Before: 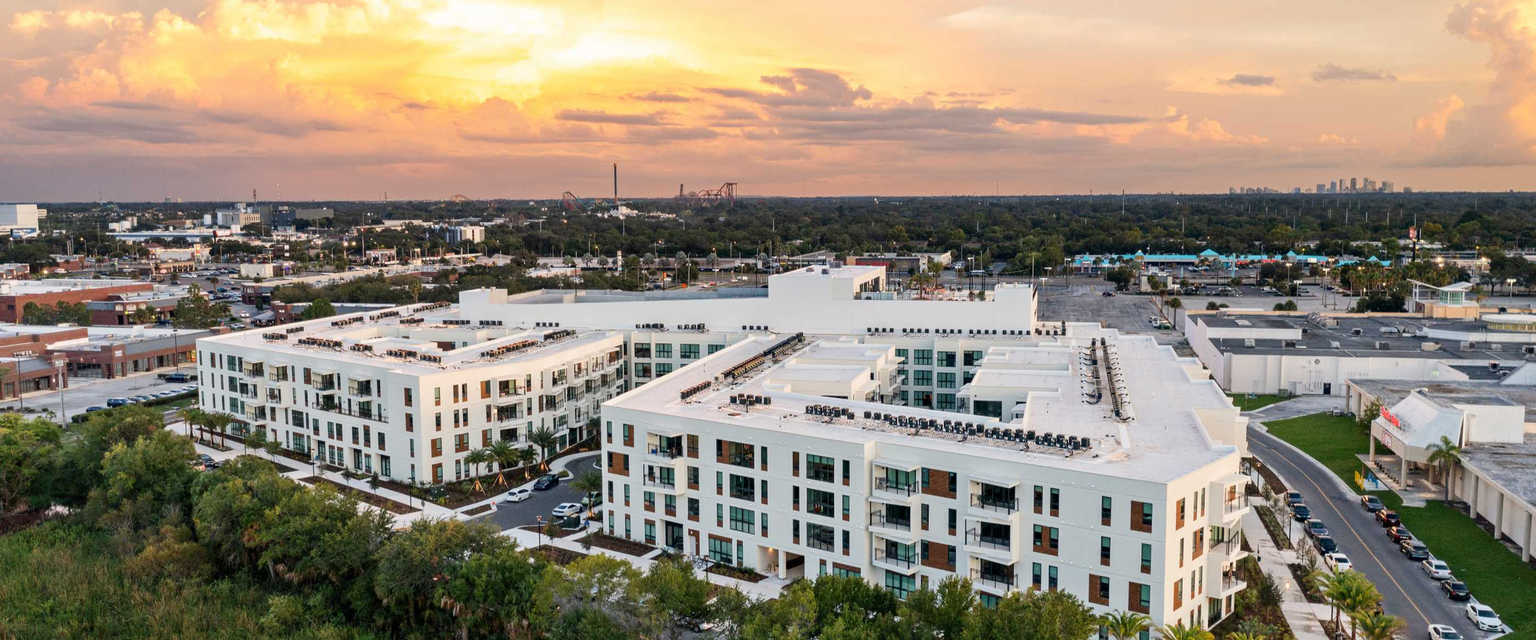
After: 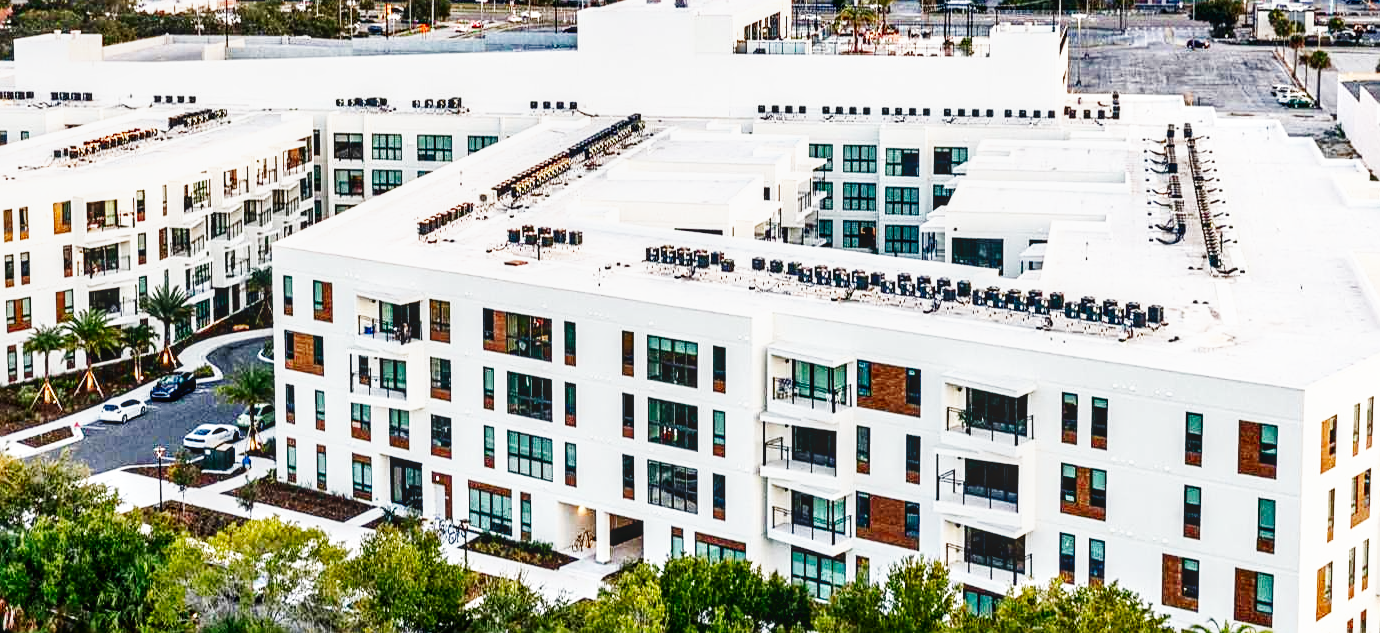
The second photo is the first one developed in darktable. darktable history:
local contrast: on, module defaults
crop: left 29.397%, top 42.203%, right 21.291%, bottom 3.471%
exposure: exposure 0.203 EV, compensate highlight preservation false
shadows and highlights: shadows 52.37, highlights -28.36, soften with gaussian
sharpen: on, module defaults
base curve: curves: ch0 [(0, 0.003) (0.001, 0.002) (0.006, 0.004) (0.02, 0.022) (0.048, 0.086) (0.094, 0.234) (0.162, 0.431) (0.258, 0.629) (0.385, 0.8) (0.548, 0.918) (0.751, 0.988) (1, 1)], preserve colors none
contrast brightness saturation: contrast 0.066, brightness -0.13, saturation 0.046
